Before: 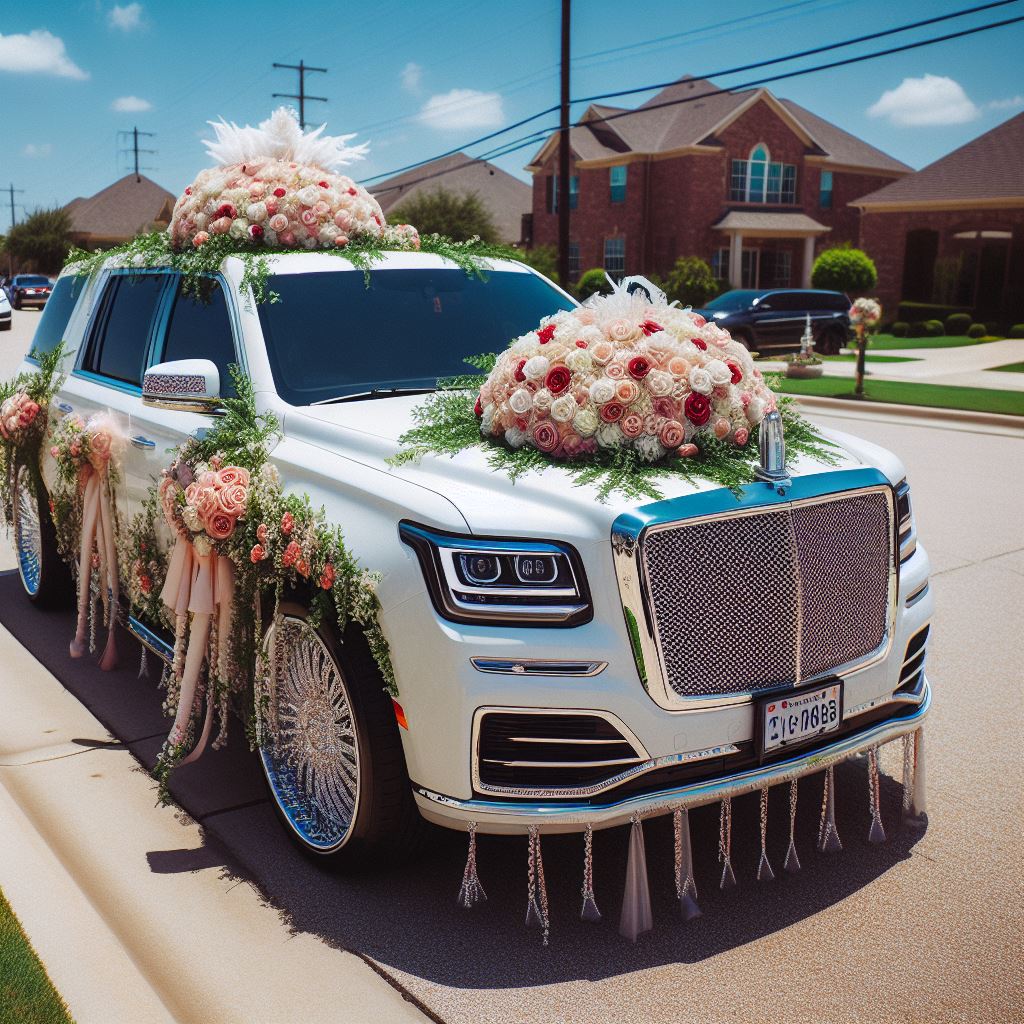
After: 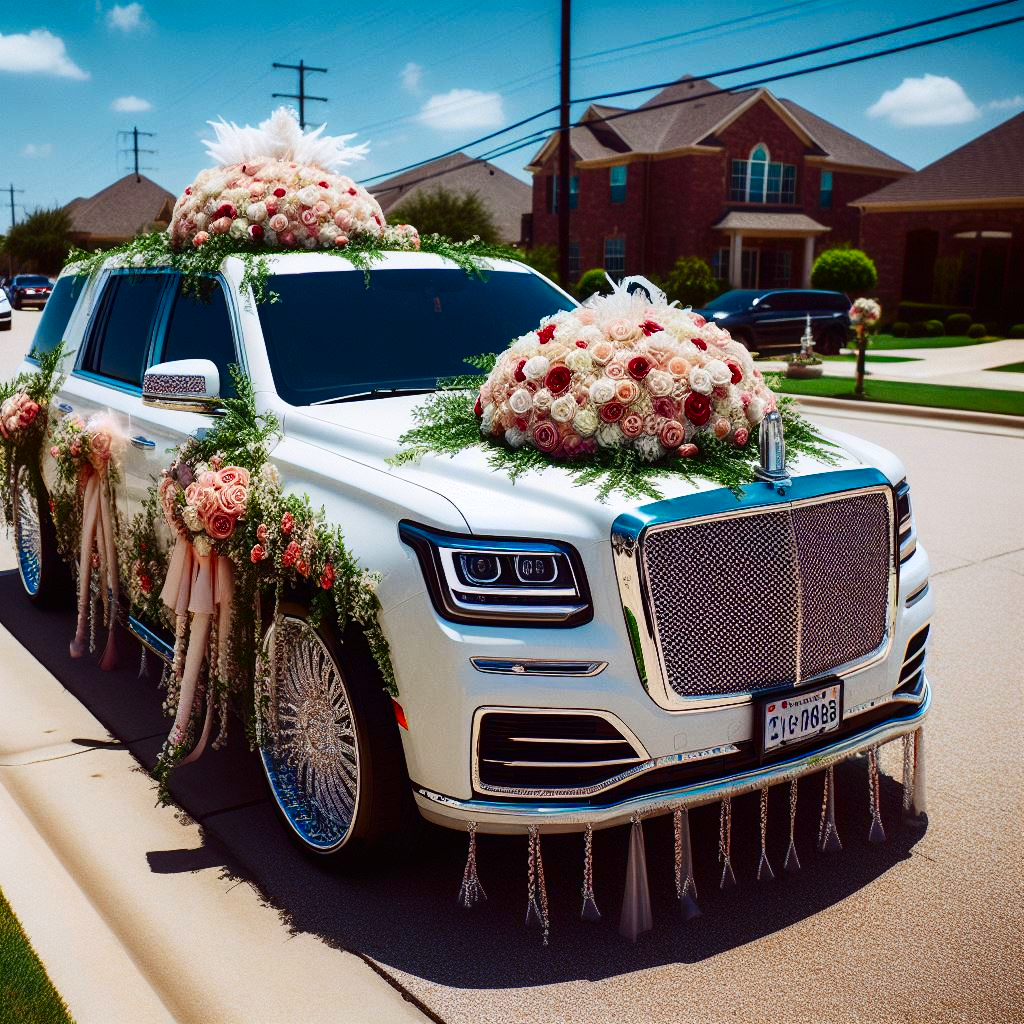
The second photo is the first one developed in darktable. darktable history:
contrast brightness saturation: contrast 0.214, brightness -0.102, saturation 0.205
